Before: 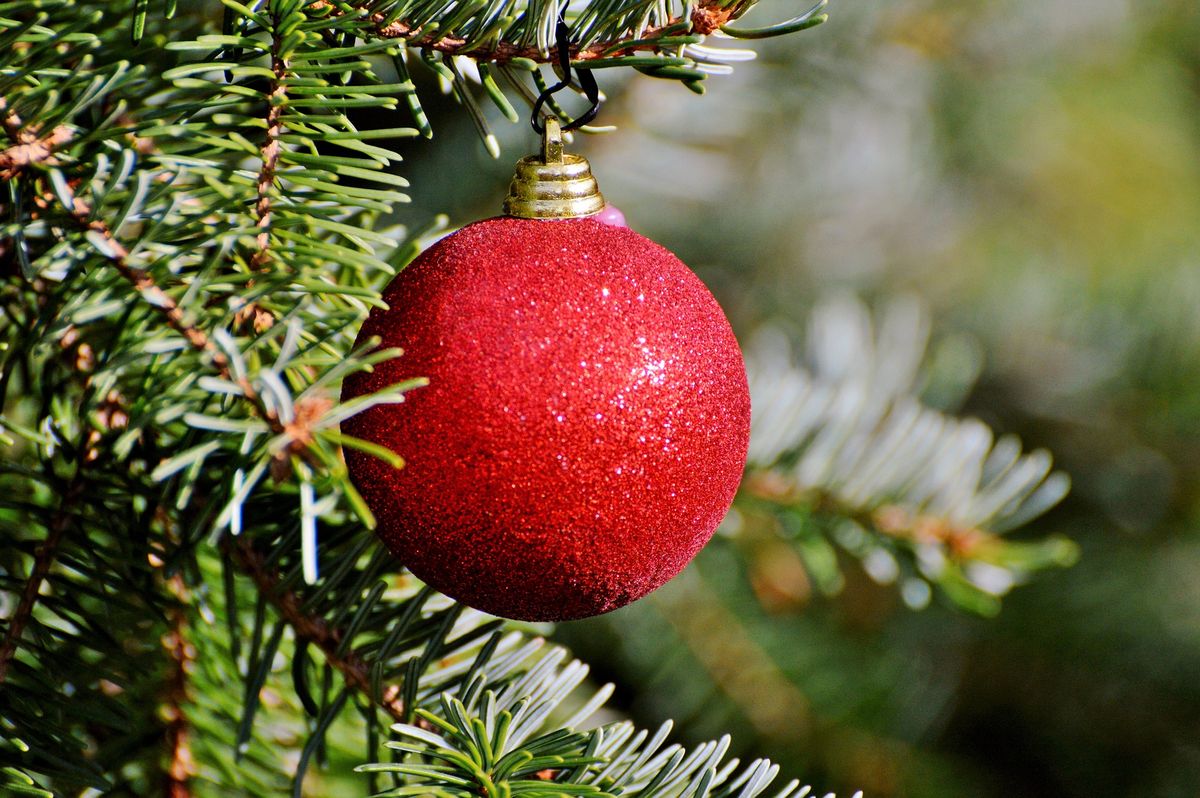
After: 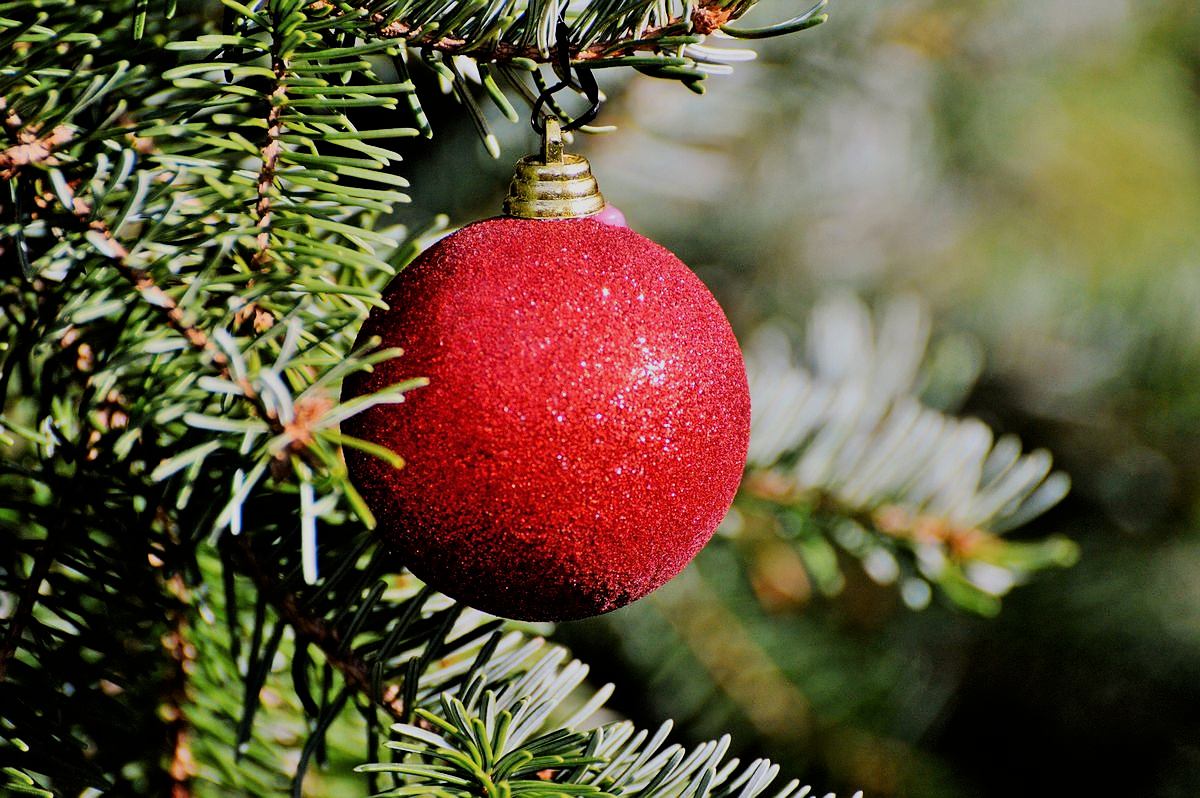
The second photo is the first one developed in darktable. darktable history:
sharpen: radius 0.988
filmic rgb: black relative exposure -7.65 EV, white relative exposure 4.56 EV, hardness 3.61, contrast 1.24
